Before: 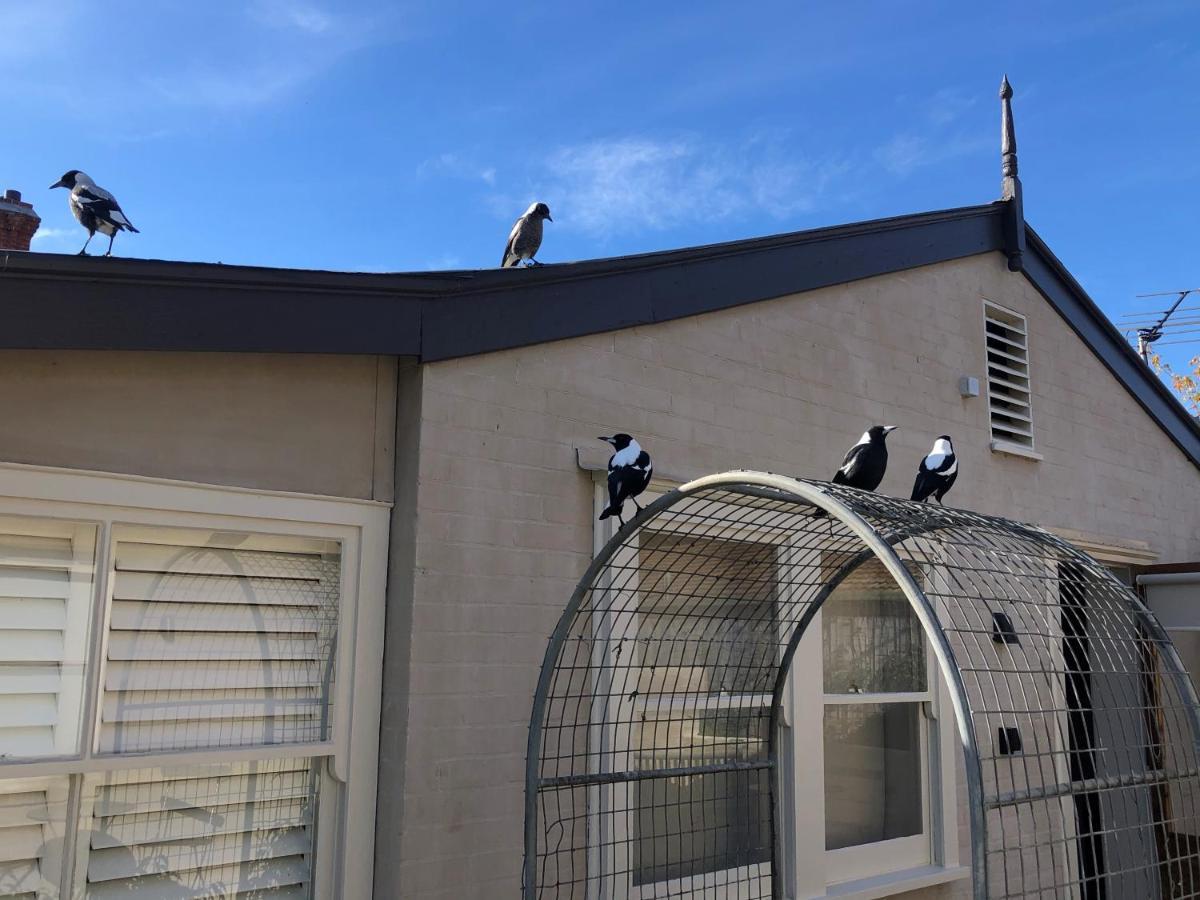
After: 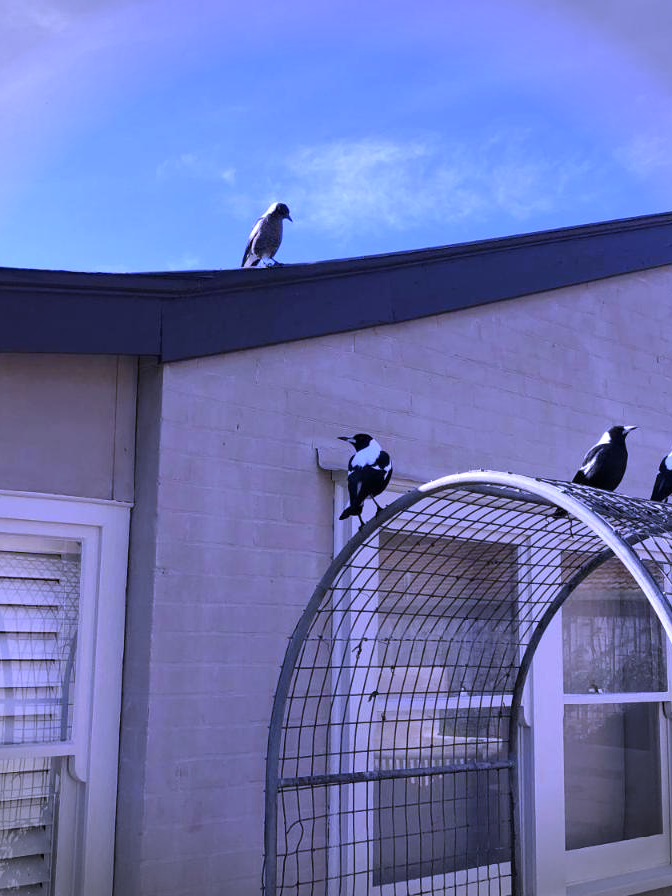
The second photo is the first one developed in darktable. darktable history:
vignetting: fall-off start 88.03%, fall-off radius 24.9%
shadows and highlights: shadows -12.5, white point adjustment 4, highlights 28.33
crop: left 21.674%, right 22.086%
white balance: red 0.98, blue 1.61
contrast brightness saturation: contrast 0.01, saturation -0.05
